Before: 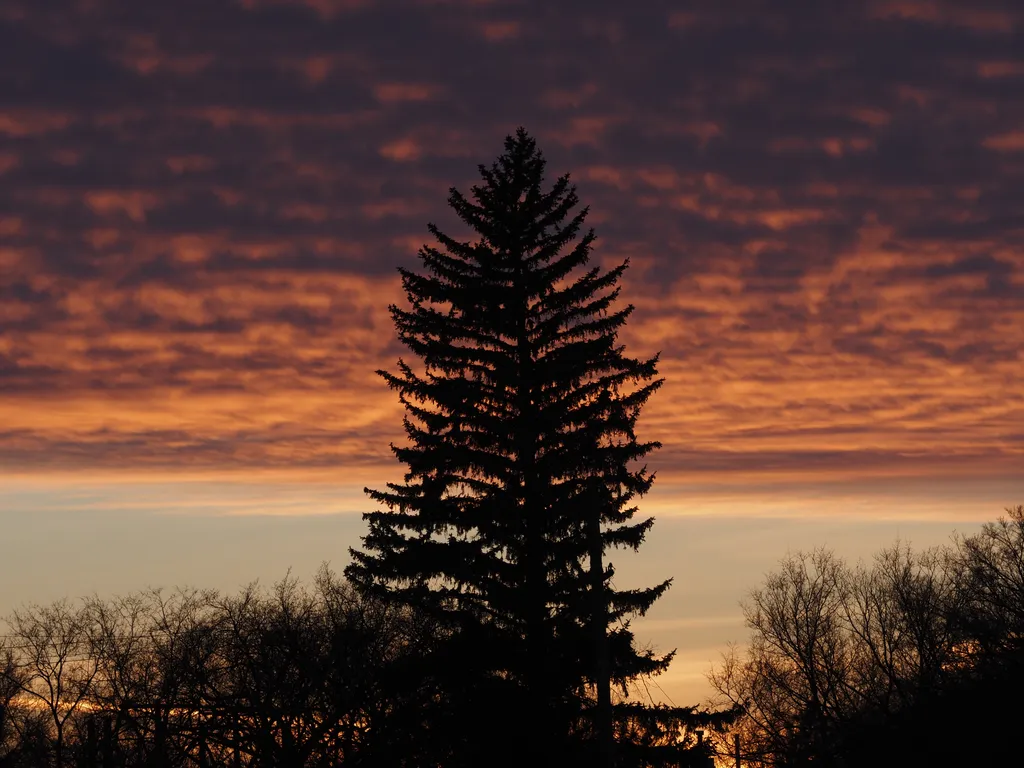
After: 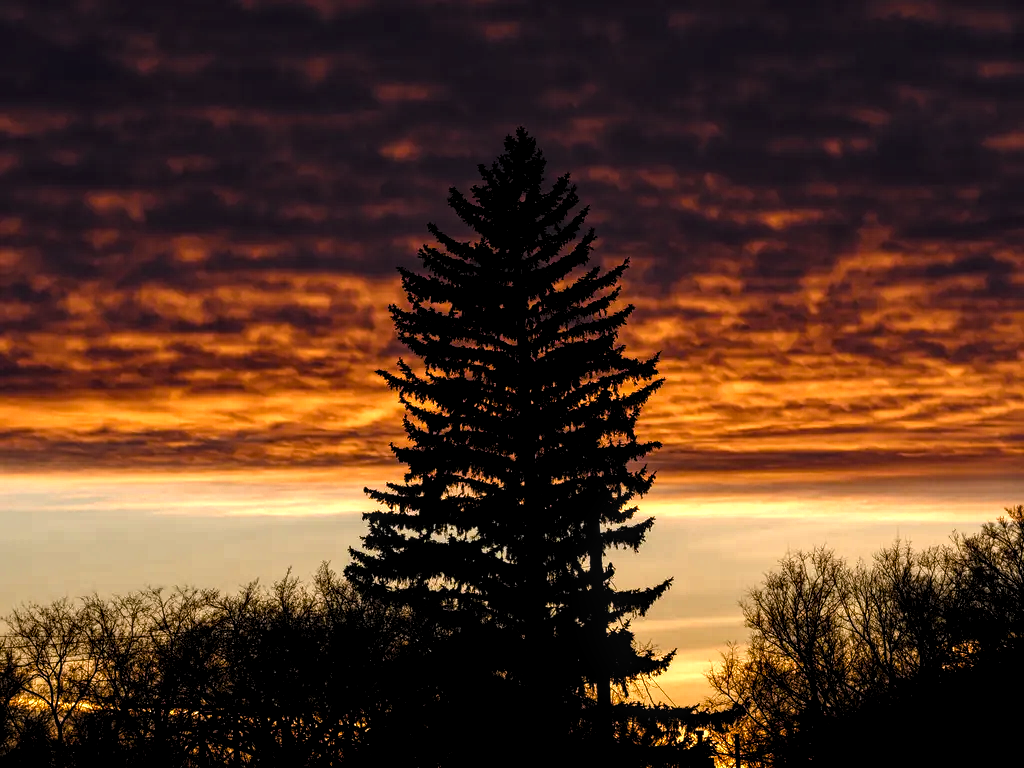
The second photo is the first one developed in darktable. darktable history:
local contrast: detail 150%
levels: levels [0.044, 0.475, 0.791]
color balance rgb: linear chroma grading › global chroma 7.806%, perceptual saturation grading › global saturation 20%, perceptual saturation grading › highlights -25.266%, perceptual saturation grading › shadows 50.124%, global vibrance 20%
